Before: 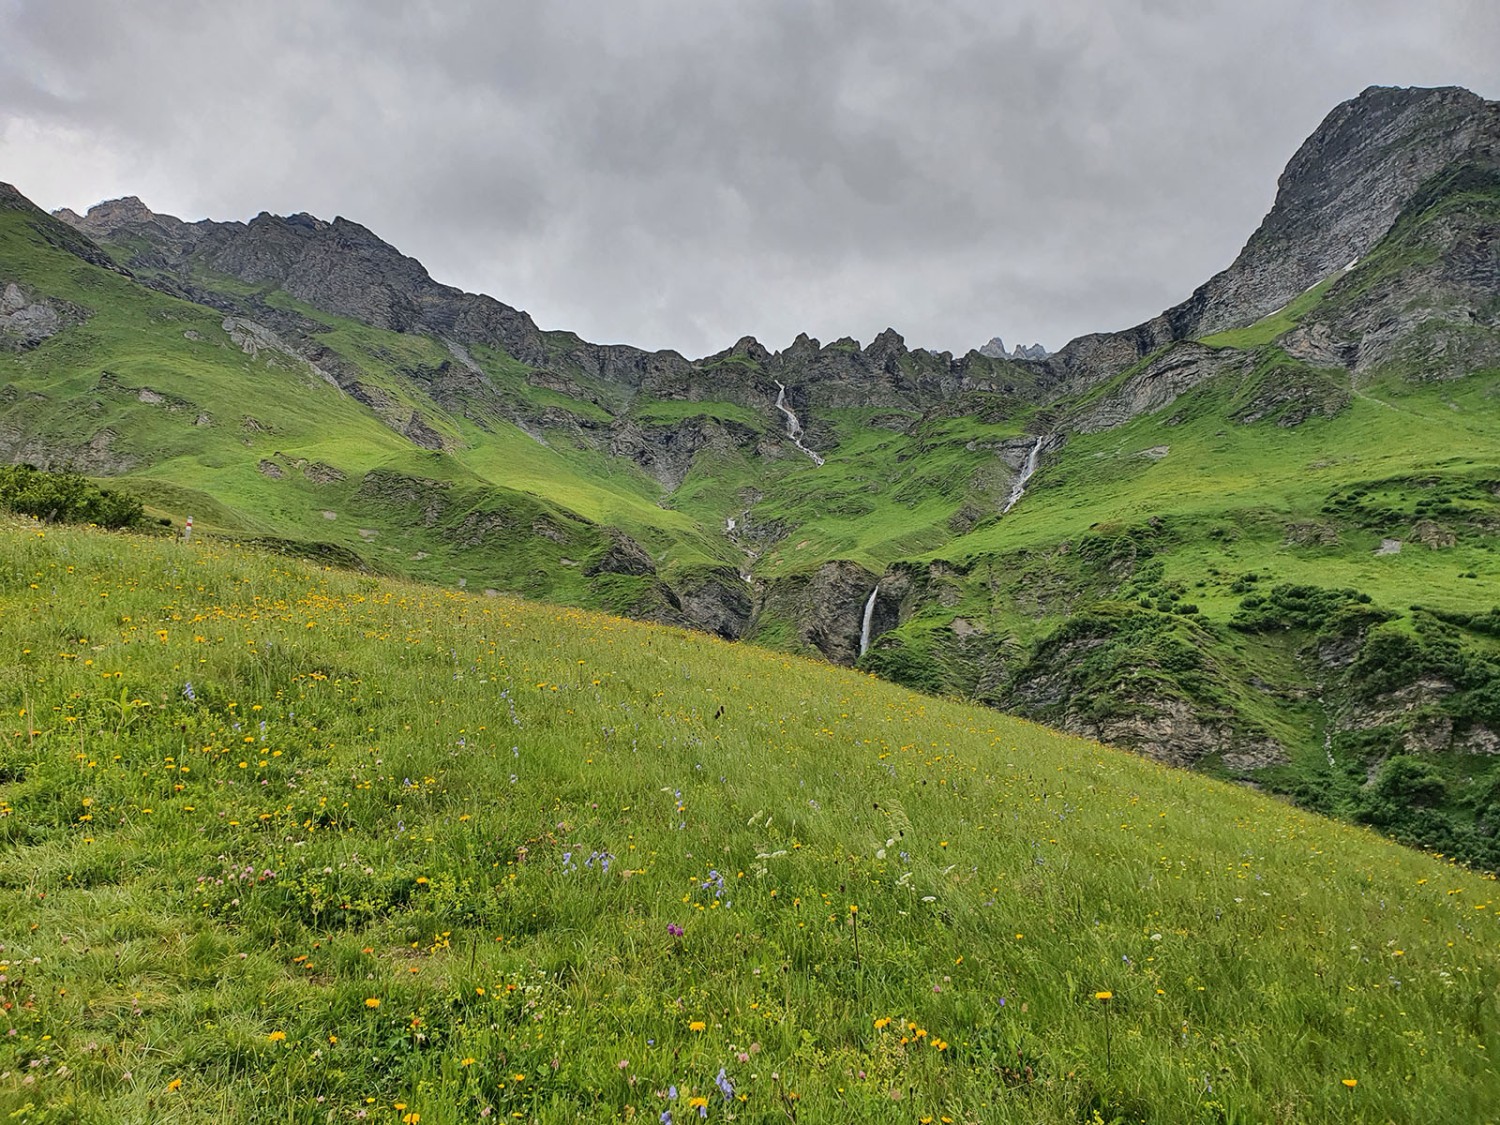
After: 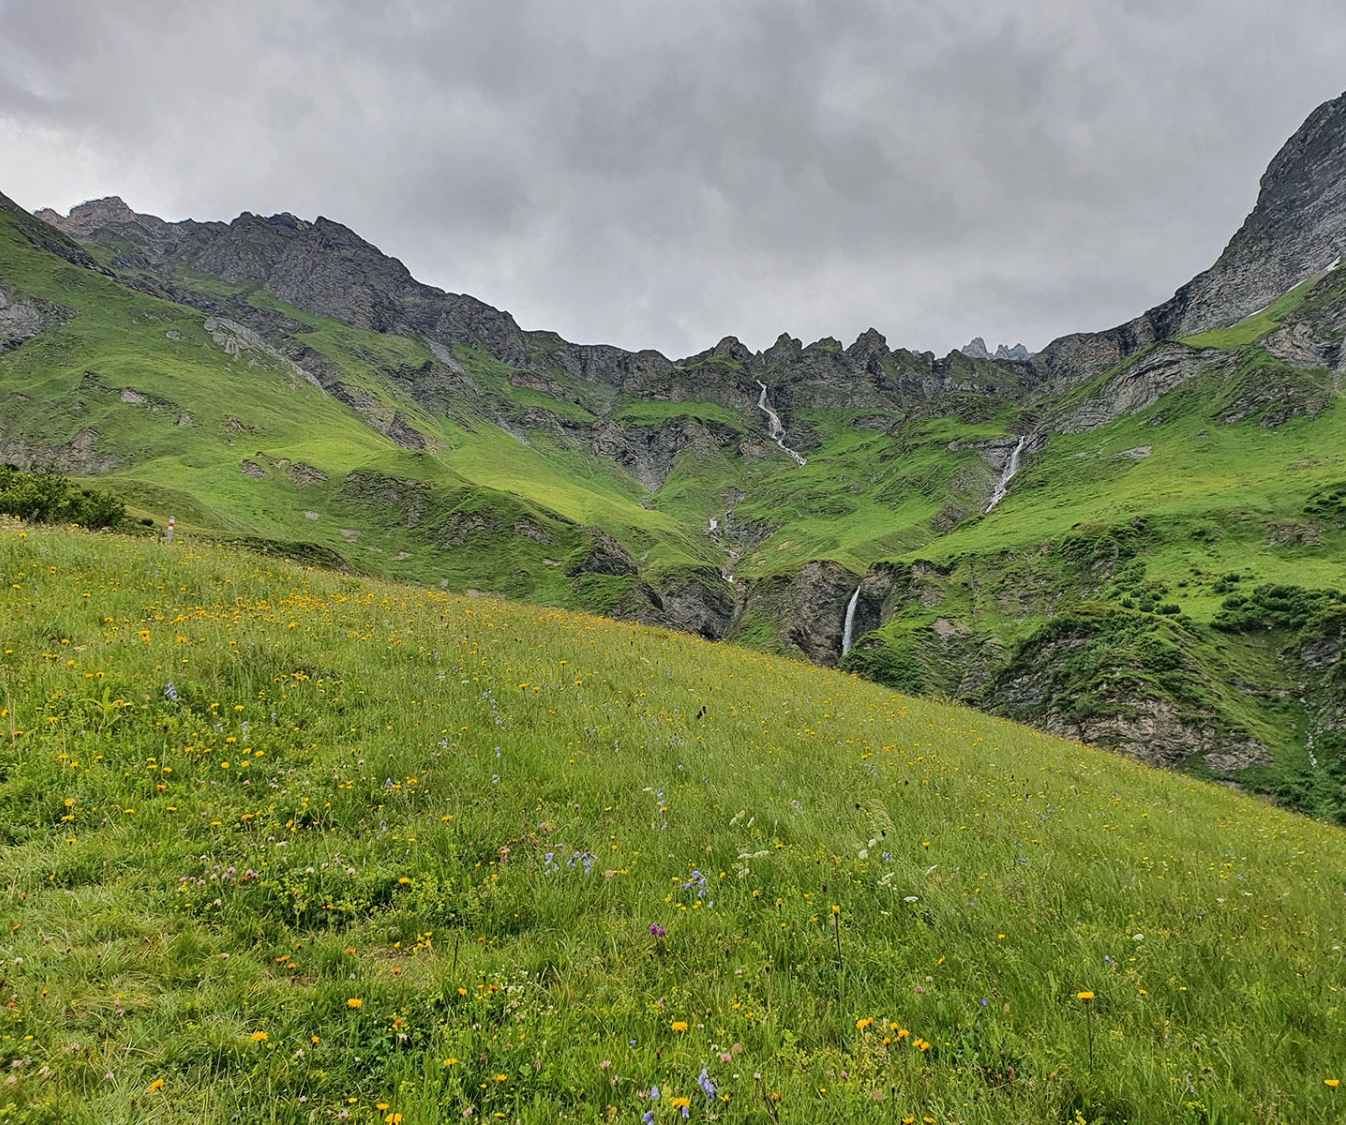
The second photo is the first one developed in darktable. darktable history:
crop and rotate: left 1.236%, right 9.019%
